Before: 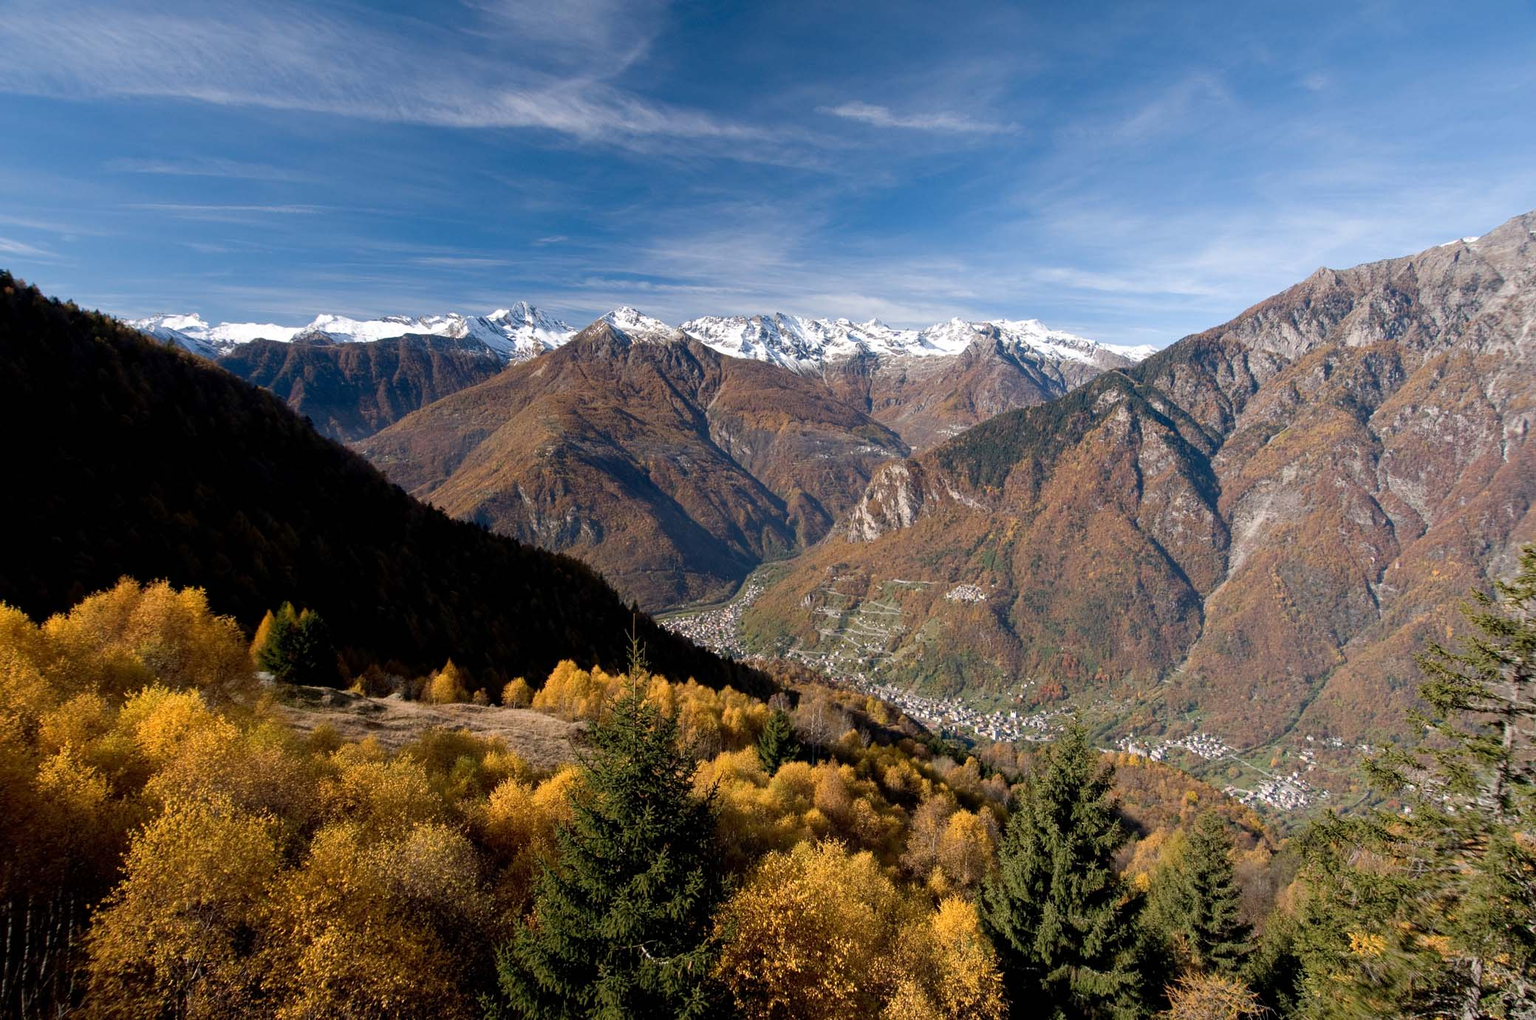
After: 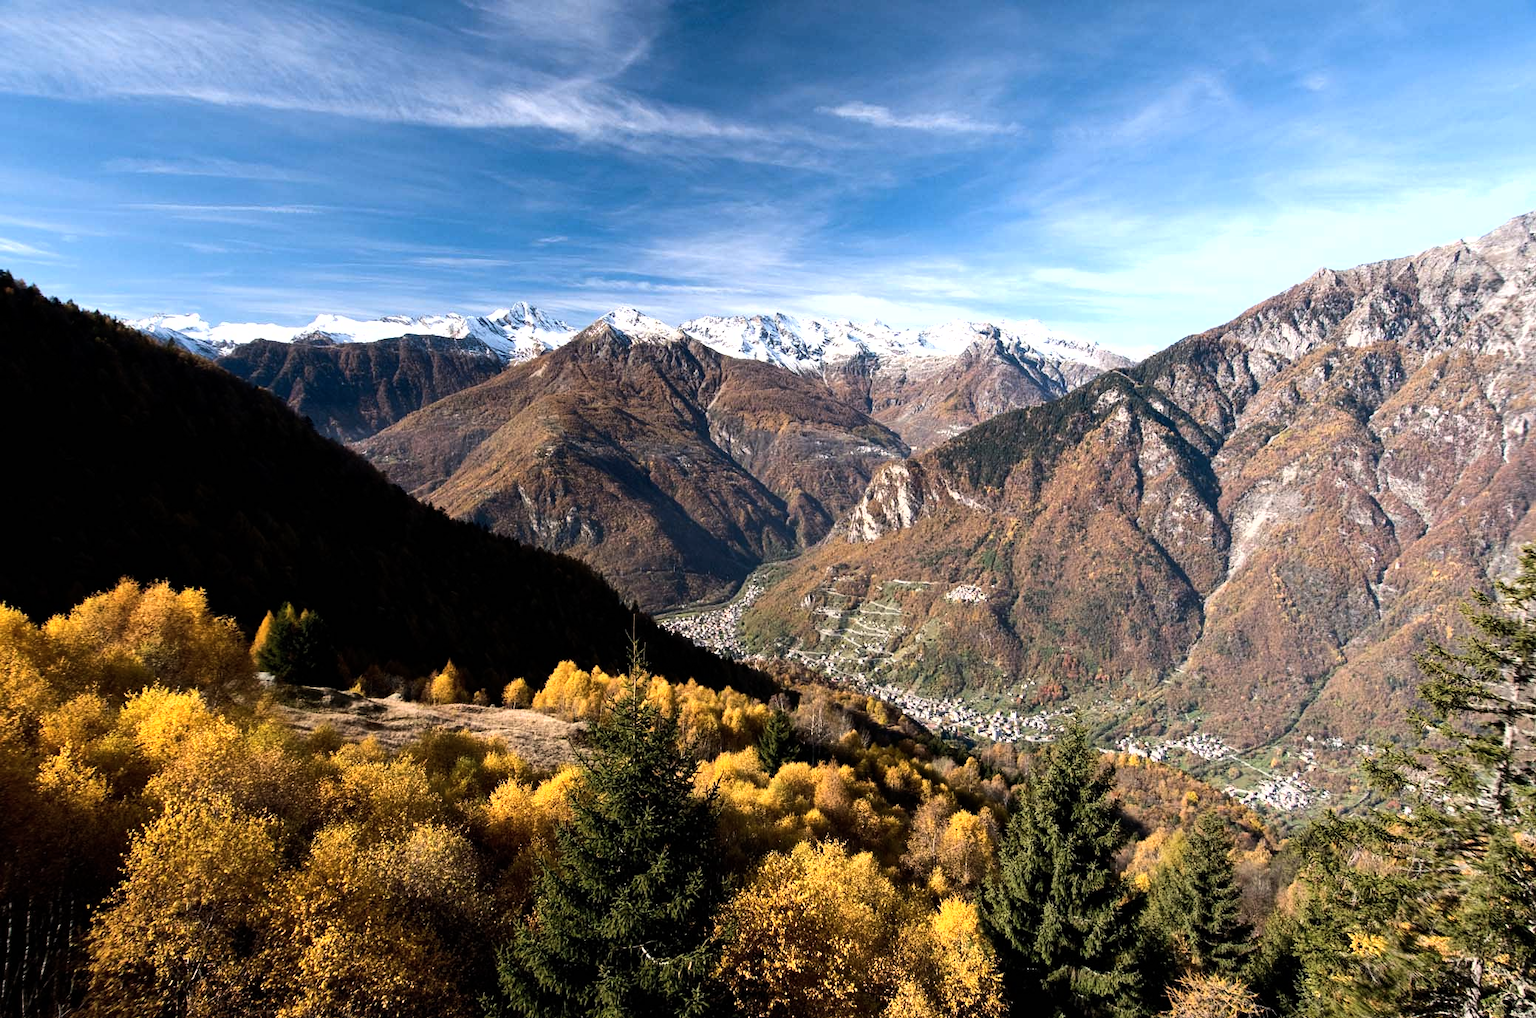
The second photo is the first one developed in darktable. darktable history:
tone equalizer: -8 EV -1.08 EV, -7 EV -1.01 EV, -6 EV -0.867 EV, -5 EV -0.578 EV, -3 EV 0.578 EV, -2 EV 0.867 EV, -1 EV 1.01 EV, +0 EV 1.08 EV, edges refinement/feathering 500, mask exposure compensation -1.57 EV, preserve details no
shadows and highlights: radius 125.46, shadows 30.51, highlights -30.51, low approximation 0.01, soften with gaussian
crop: top 0.05%, bottom 0.098%
